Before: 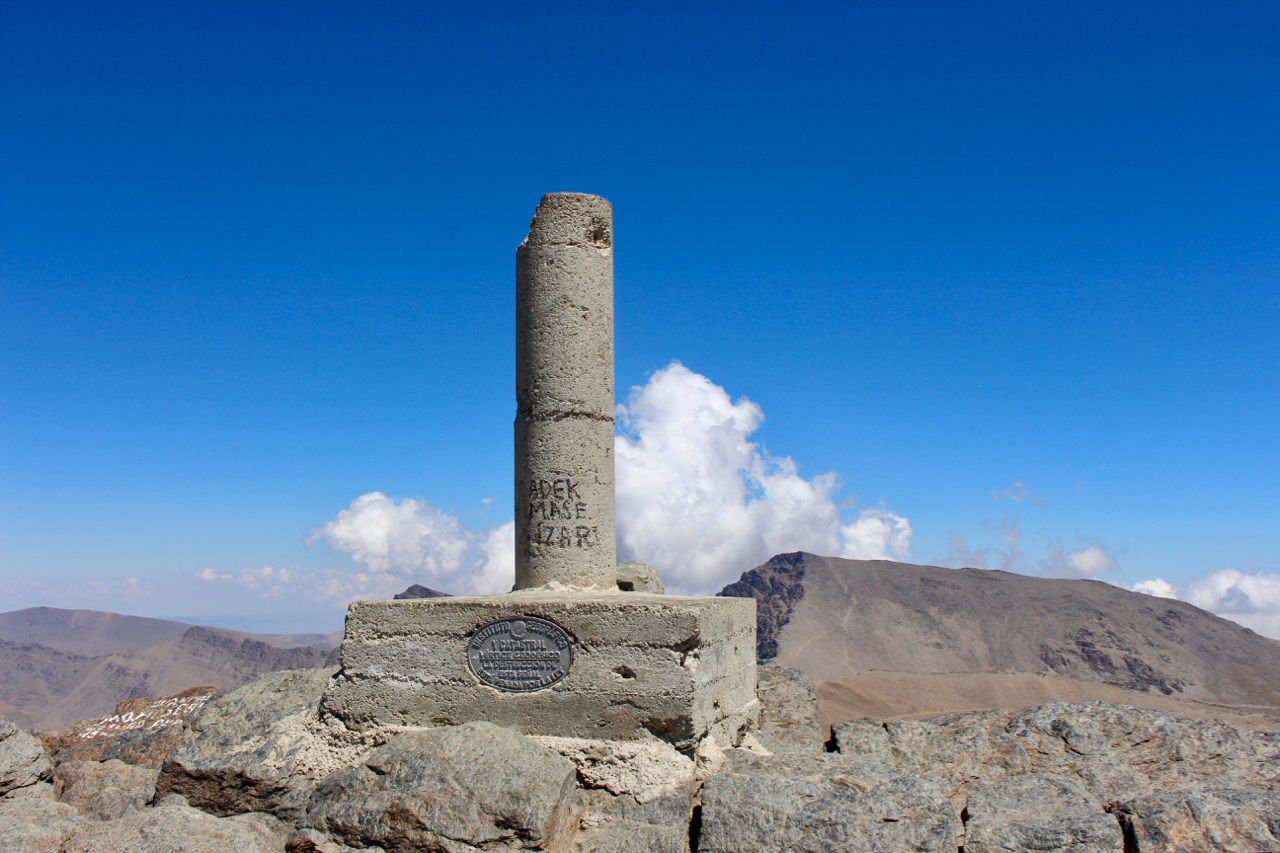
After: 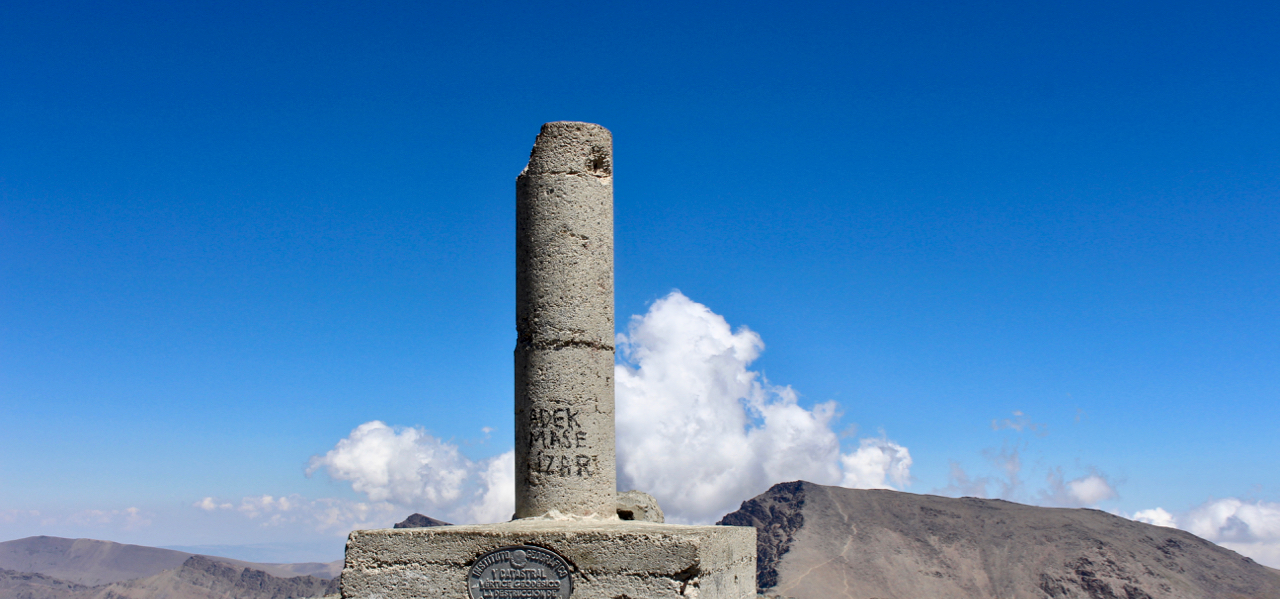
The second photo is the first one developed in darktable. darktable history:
exposure: compensate exposure bias true, compensate highlight preservation false
crop and rotate: top 8.419%, bottom 21.262%
filmic rgb: black relative exposure -12.85 EV, white relative exposure 2.81 EV, threshold 5.99 EV, target black luminance 0%, hardness 8.58, latitude 70.98%, contrast 1.133, shadows ↔ highlights balance -0.587%, enable highlight reconstruction true
local contrast: mode bilateral grid, contrast 30, coarseness 25, midtone range 0.2
